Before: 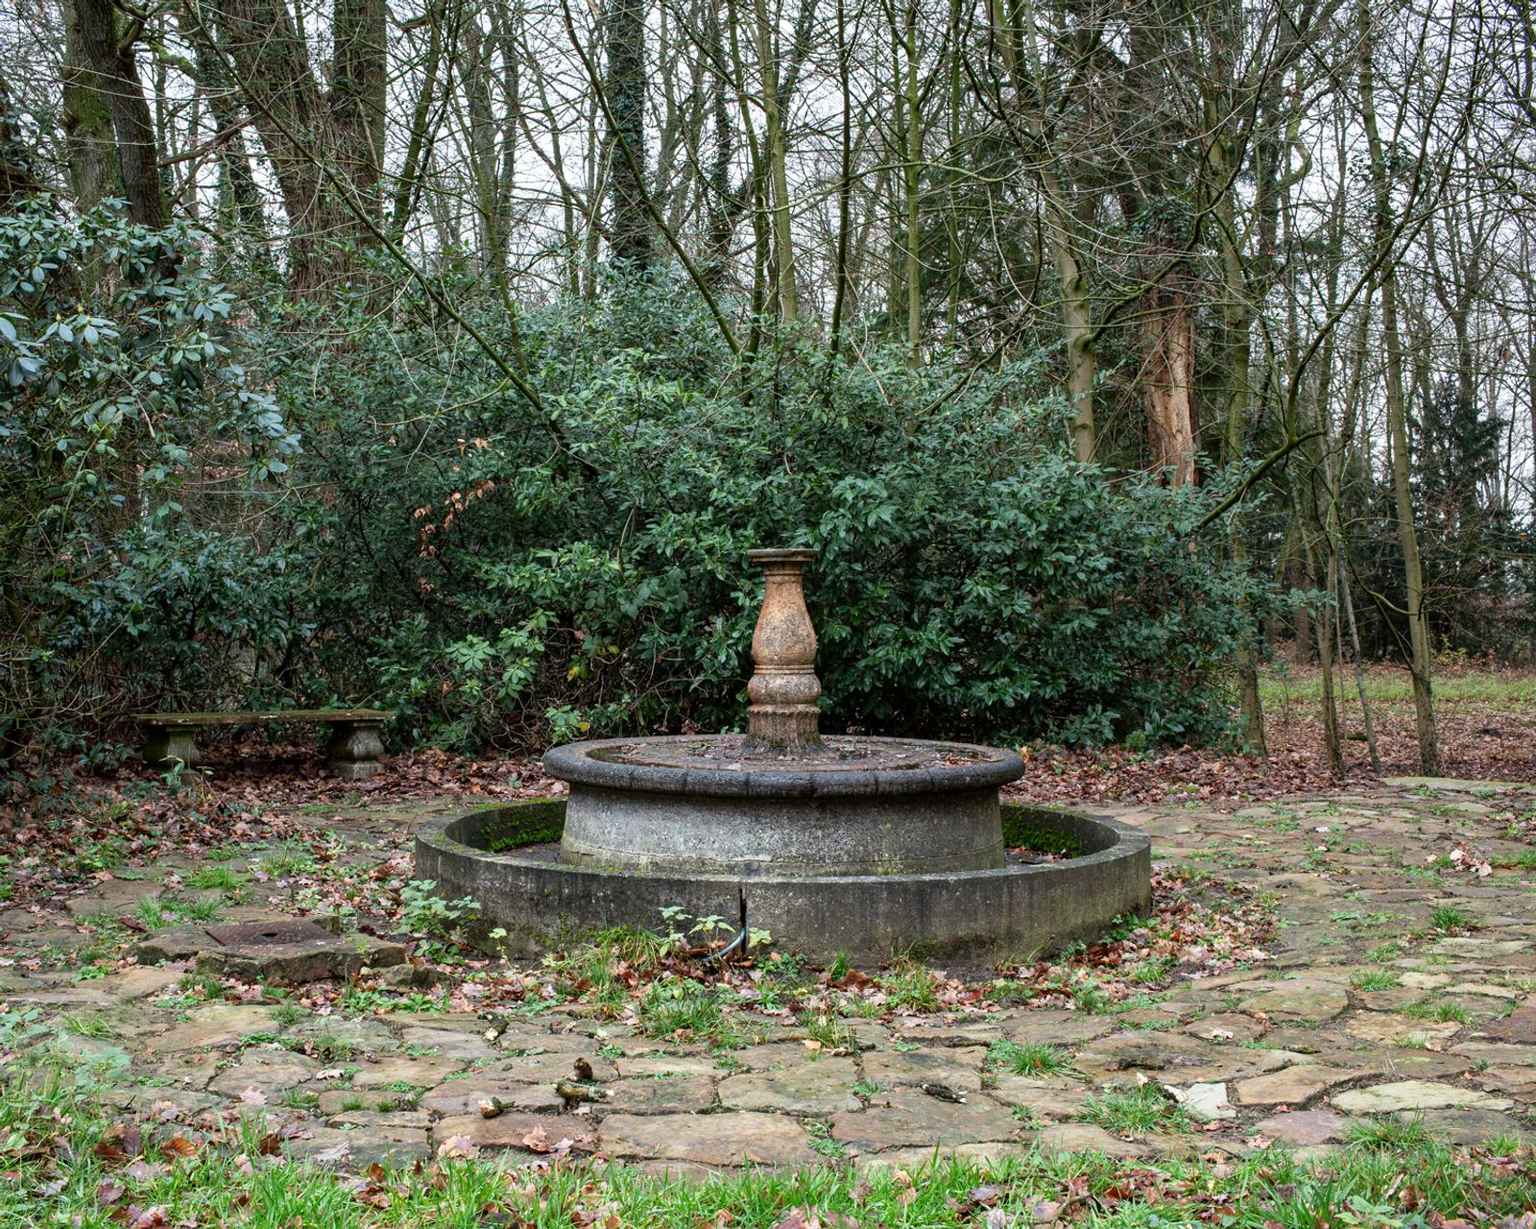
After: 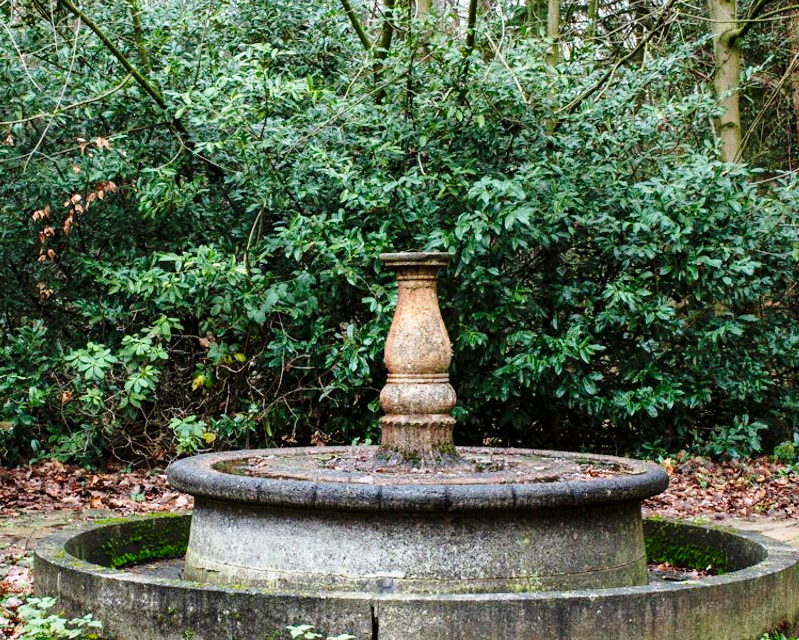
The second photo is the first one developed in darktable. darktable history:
crop: left 25%, top 25%, right 25%, bottom 25%
velvia: strength 10%
white balance: red 1, blue 1
shadows and highlights: shadows 29.61, highlights -30.47, low approximation 0.01, soften with gaussian
base curve: curves: ch0 [(0, 0) (0.028, 0.03) (0.121, 0.232) (0.46, 0.748) (0.859, 0.968) (1, 1)], preserve colors none
